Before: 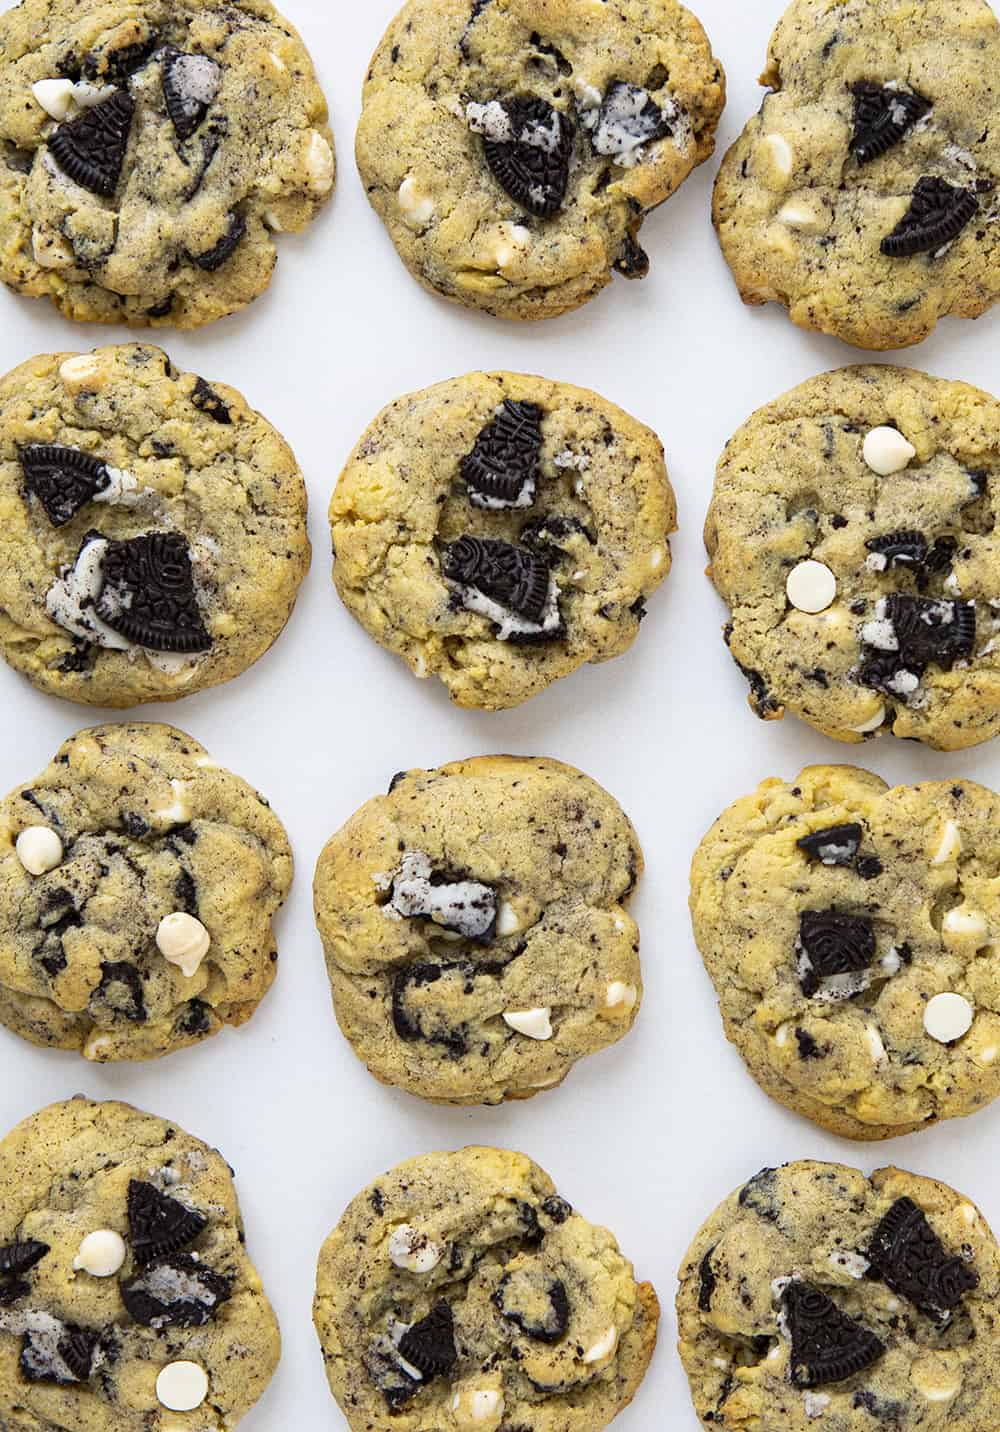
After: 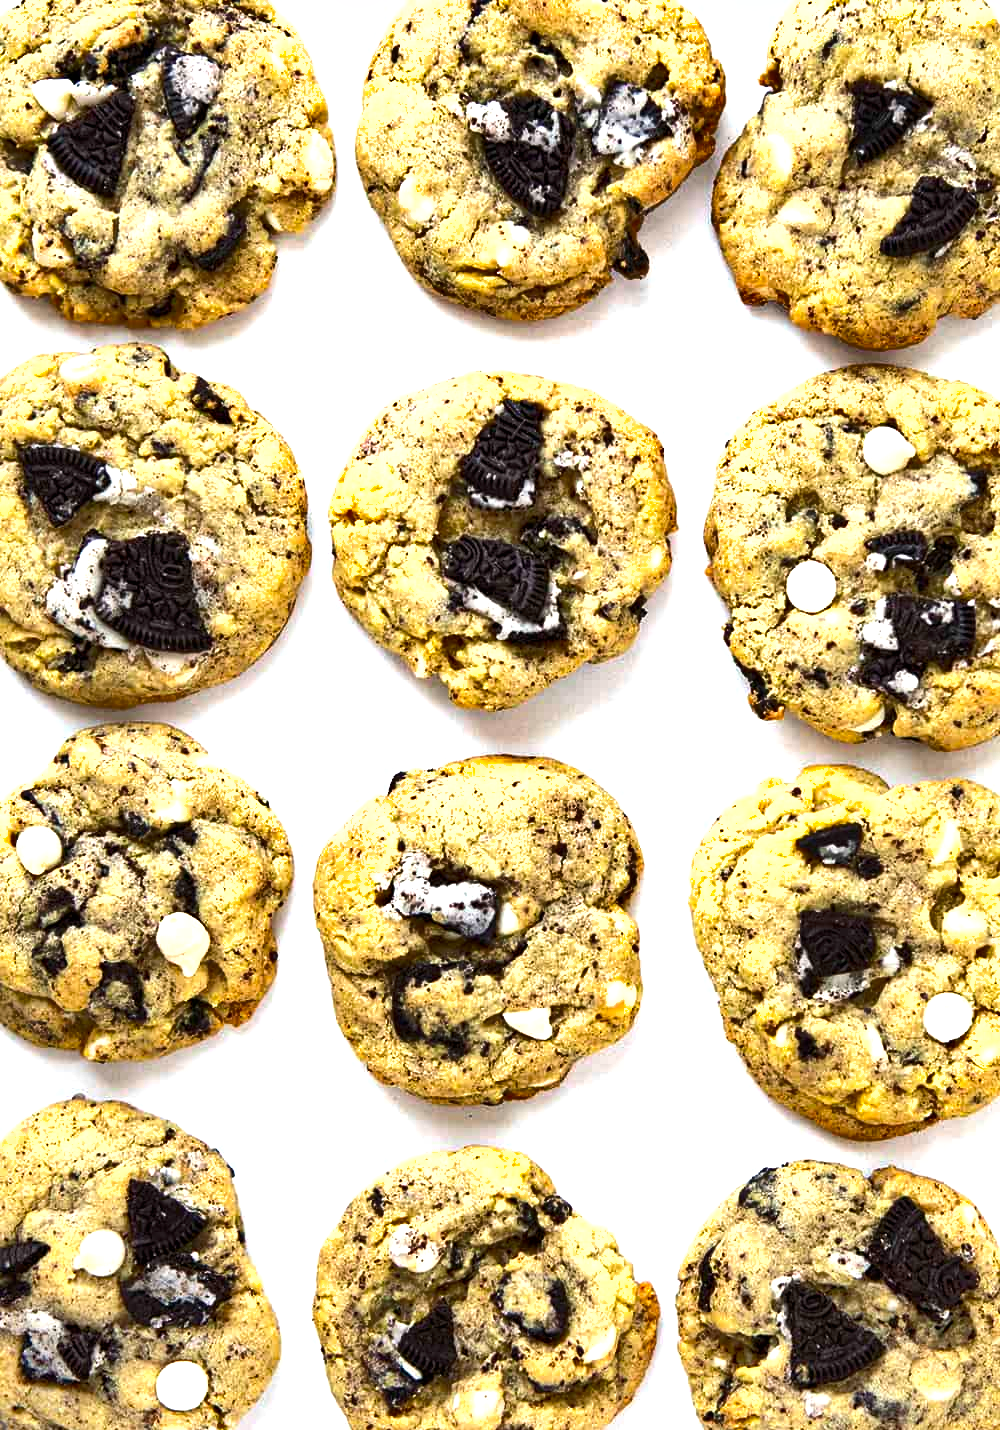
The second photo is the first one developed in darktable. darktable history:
crop: bottom 0.071%
exposure: black level correction 0, exposure 0.877 EV, compensate exposure bias true, compensate highlight preservation false
shadows and highlights: shadows 60, soften with gaussian
